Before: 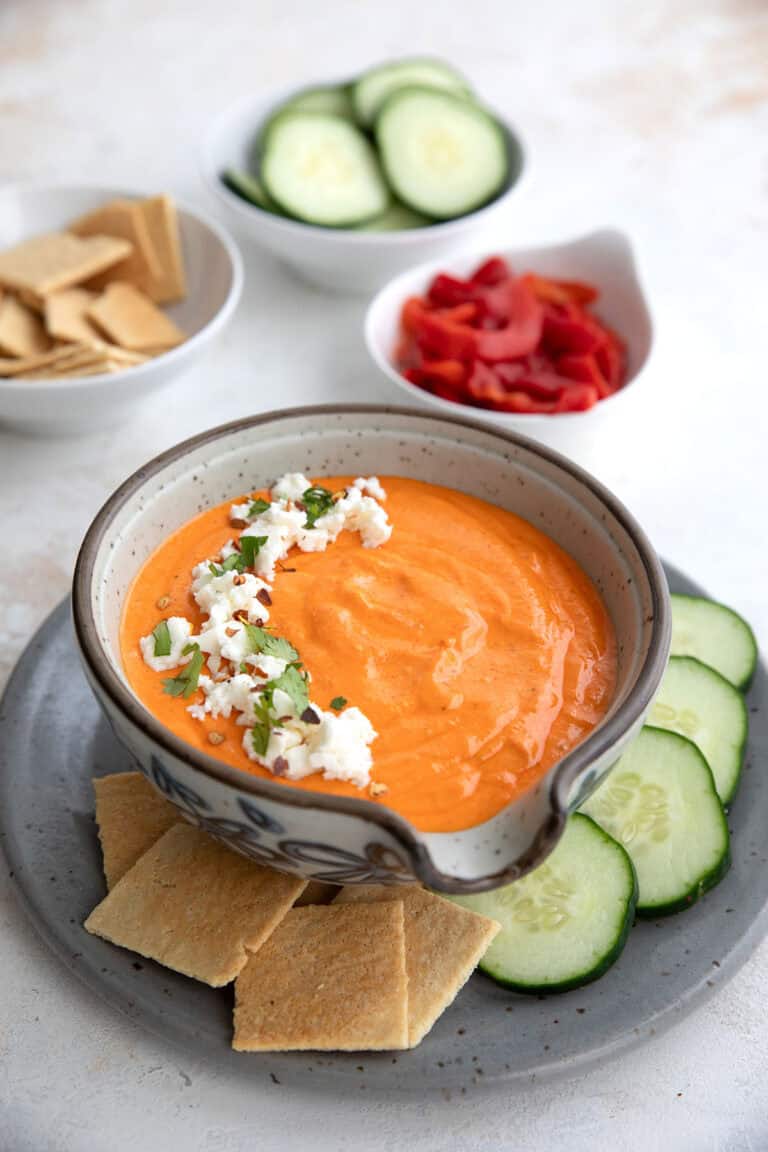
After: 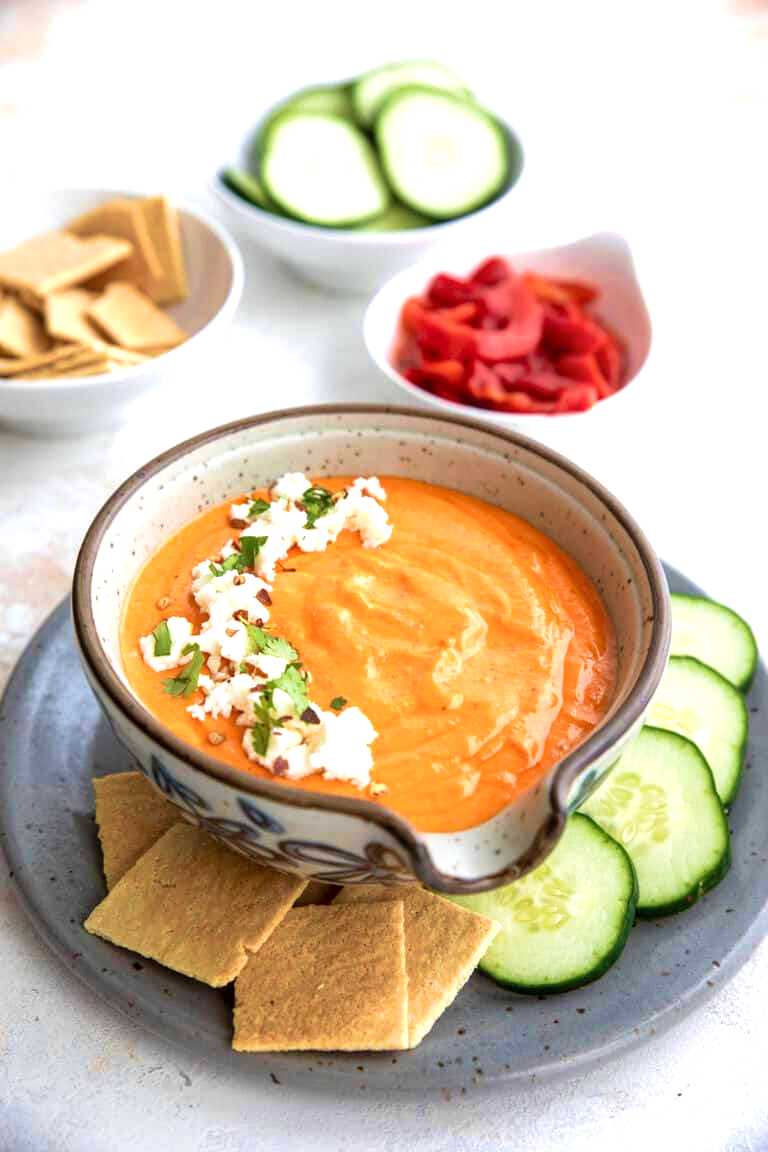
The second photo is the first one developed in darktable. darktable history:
local contrast: on, module defaults
exposure: exposure 0.564 EV, compensate exposure bias true, compensate highlight preservation false
velvia: strength 73.92%
